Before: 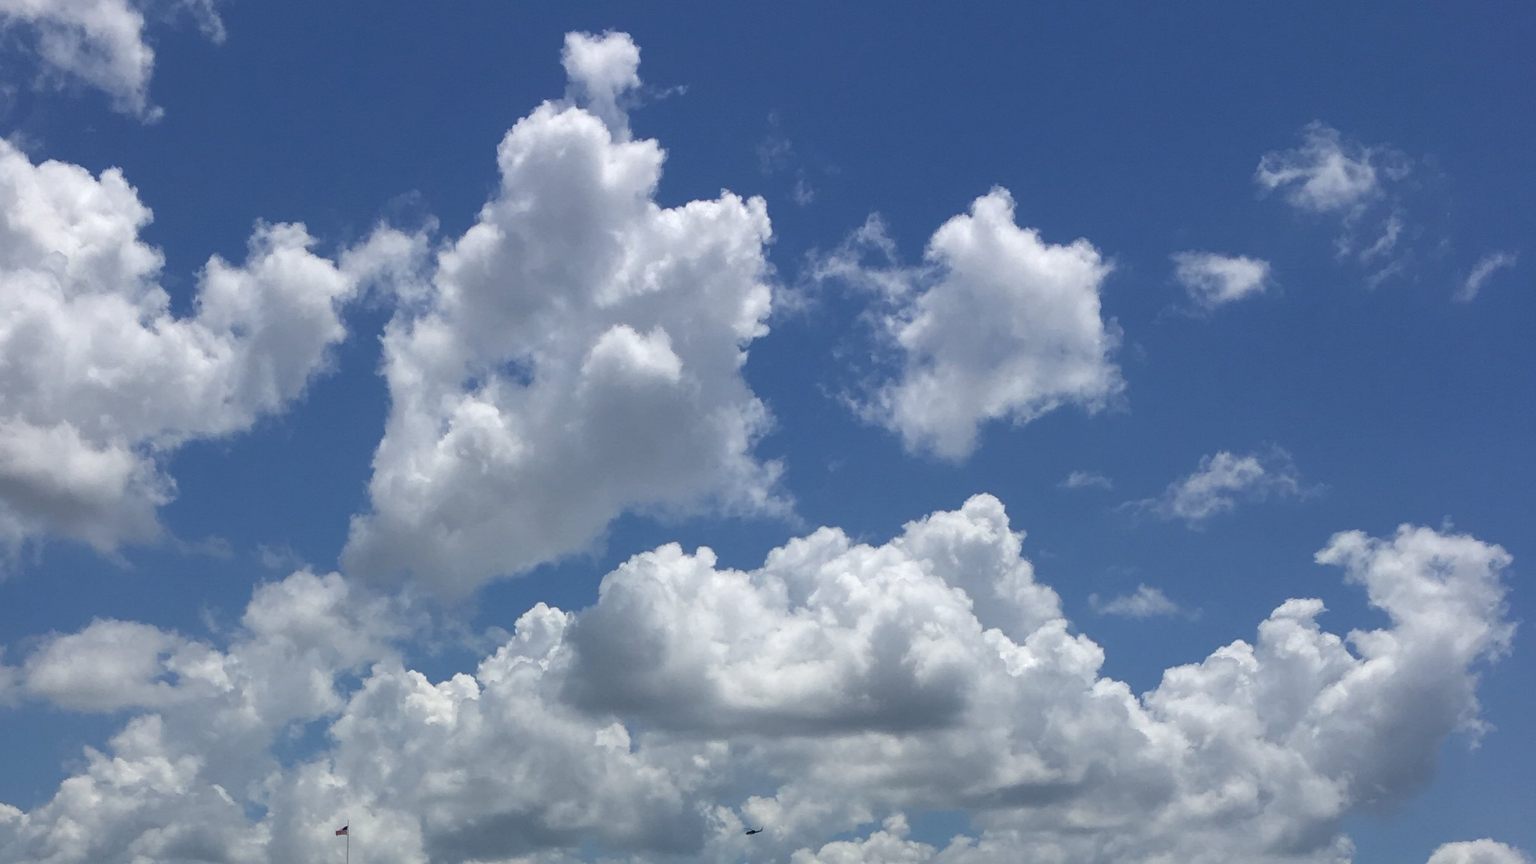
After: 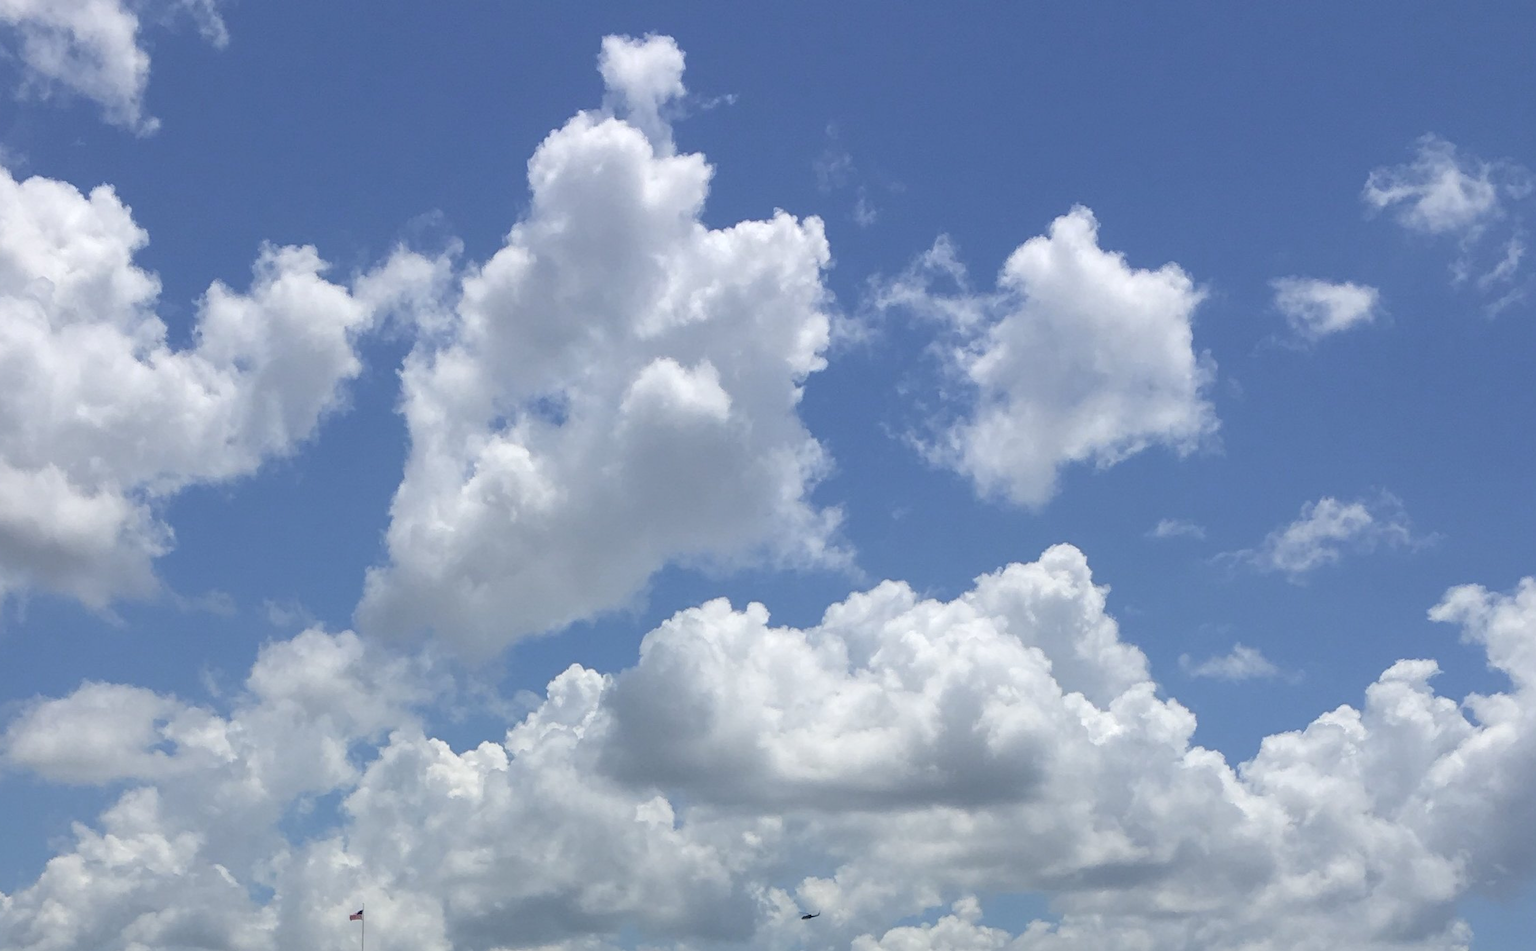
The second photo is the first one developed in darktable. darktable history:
crop and rotate: left 1.227%, right 7.994%
color zones: curves: ch0 [(0.224, 0.526) (0.75, 0.5)]; ch1 [(0.055, 0.526) (0.224, 0.761) (0.377, 0.526) (0.75, 0.5)]
contrast brightness saturation: brightness 0.129
